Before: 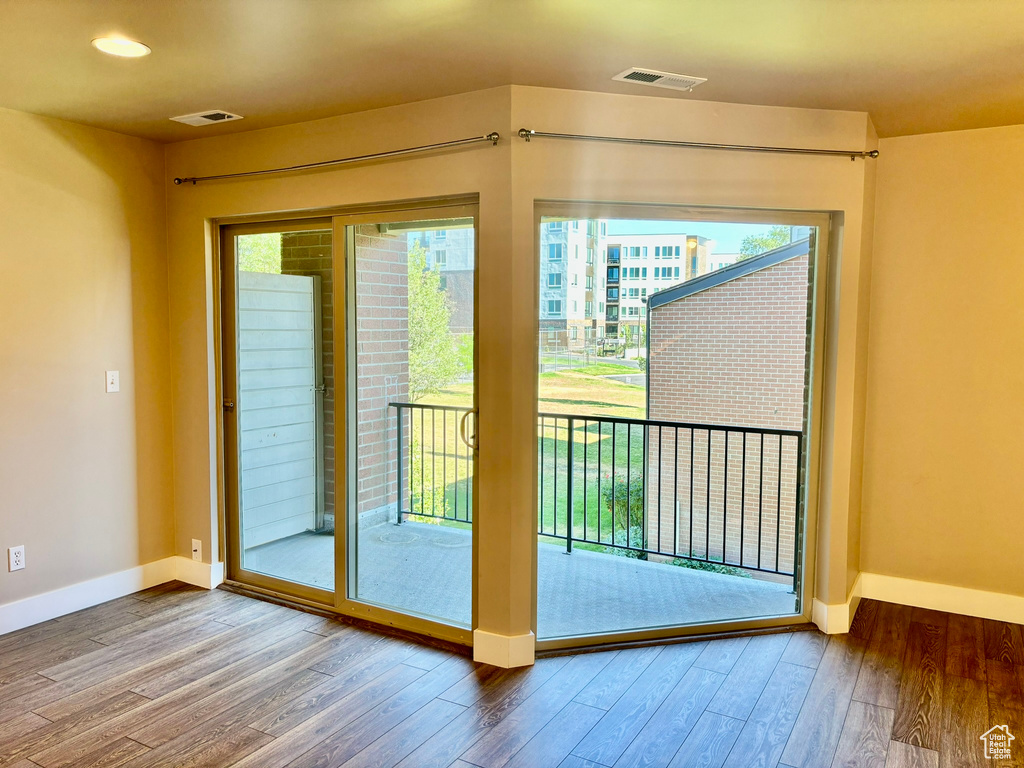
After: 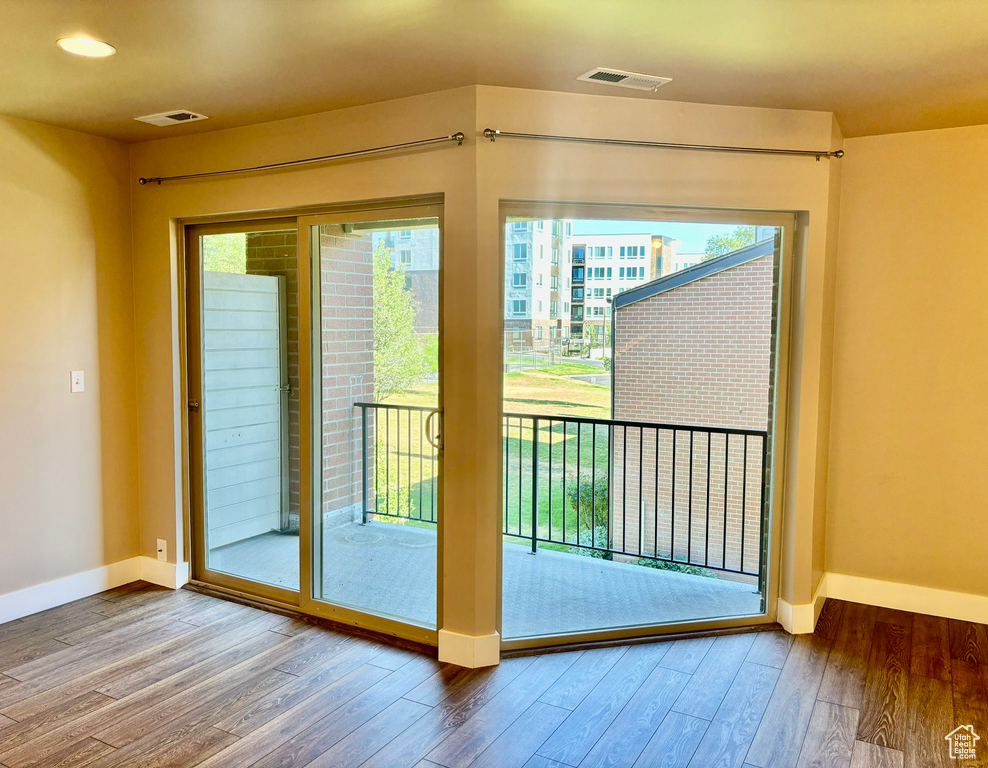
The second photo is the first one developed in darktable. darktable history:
crop and rotate: left 3.457%
